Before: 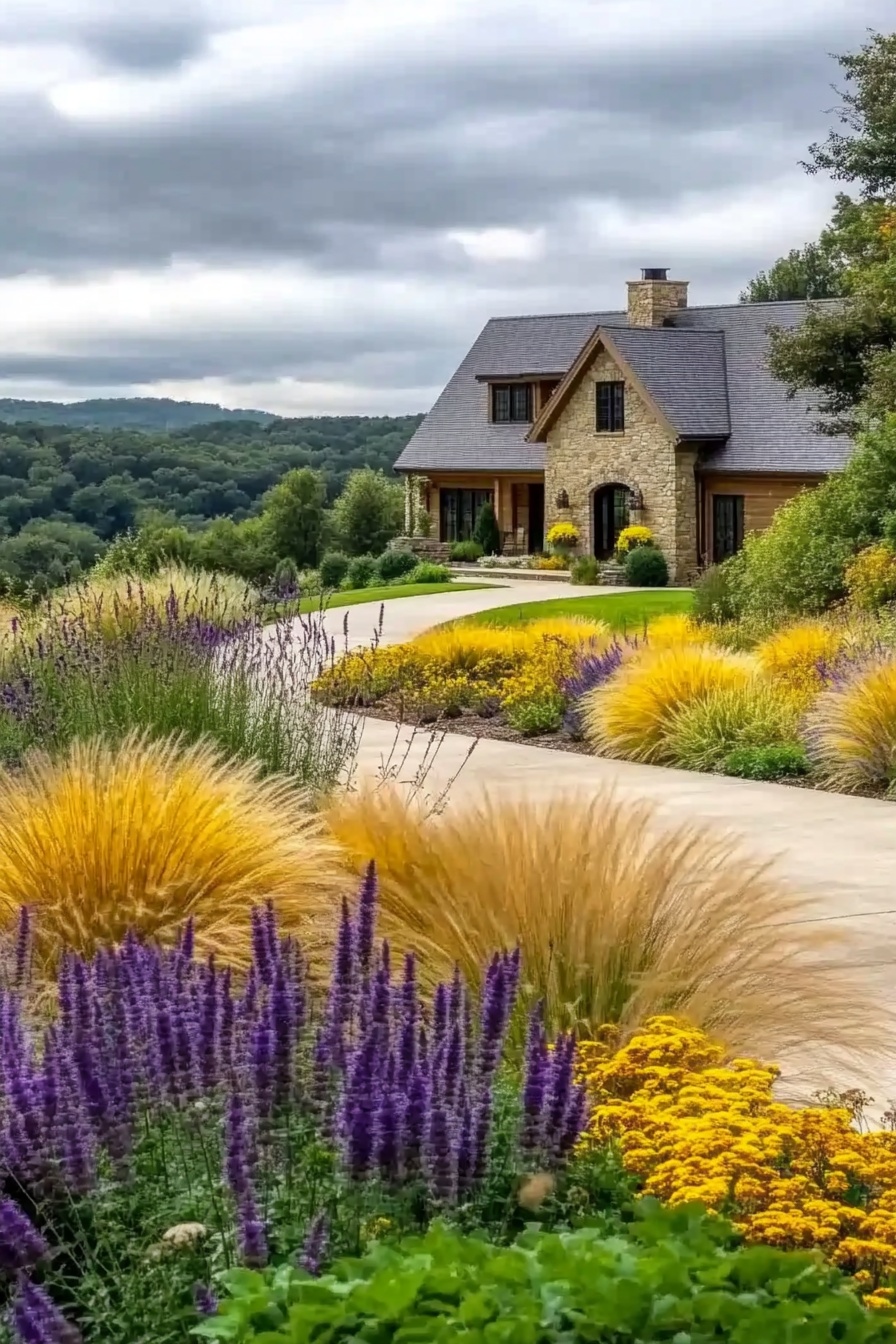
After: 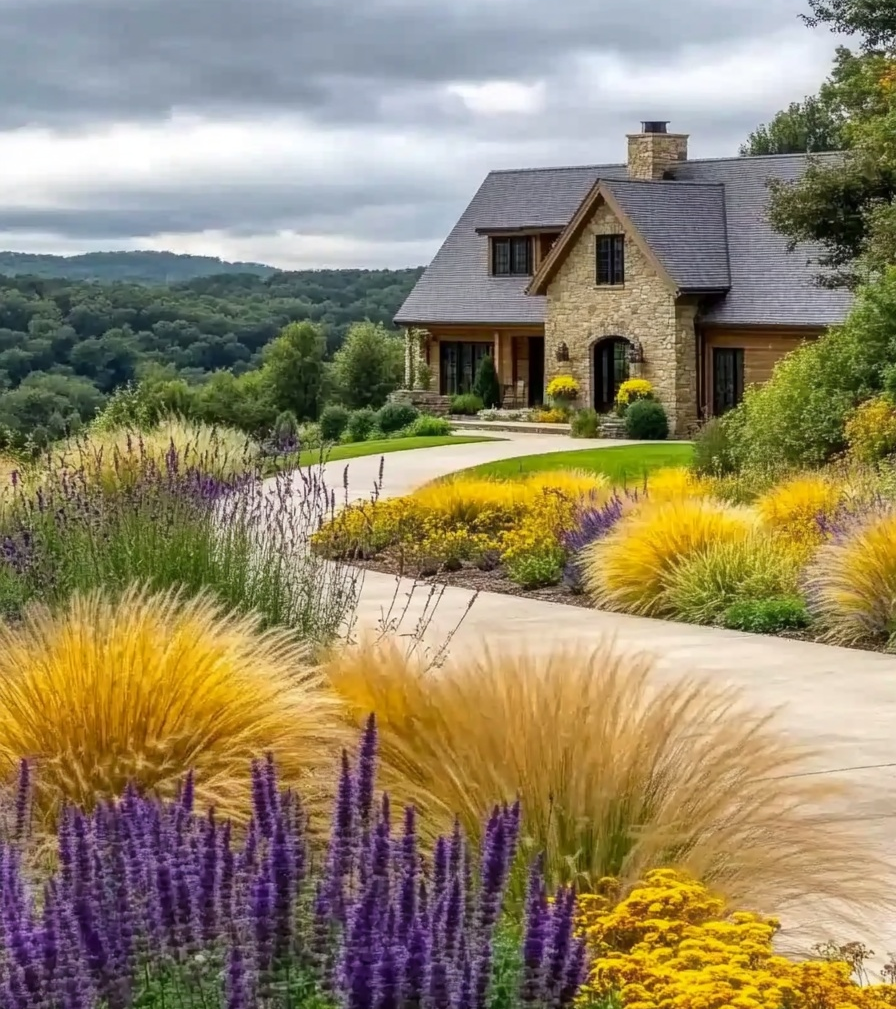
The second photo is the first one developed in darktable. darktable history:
crop: top 11.009%, bottom 13.883%
